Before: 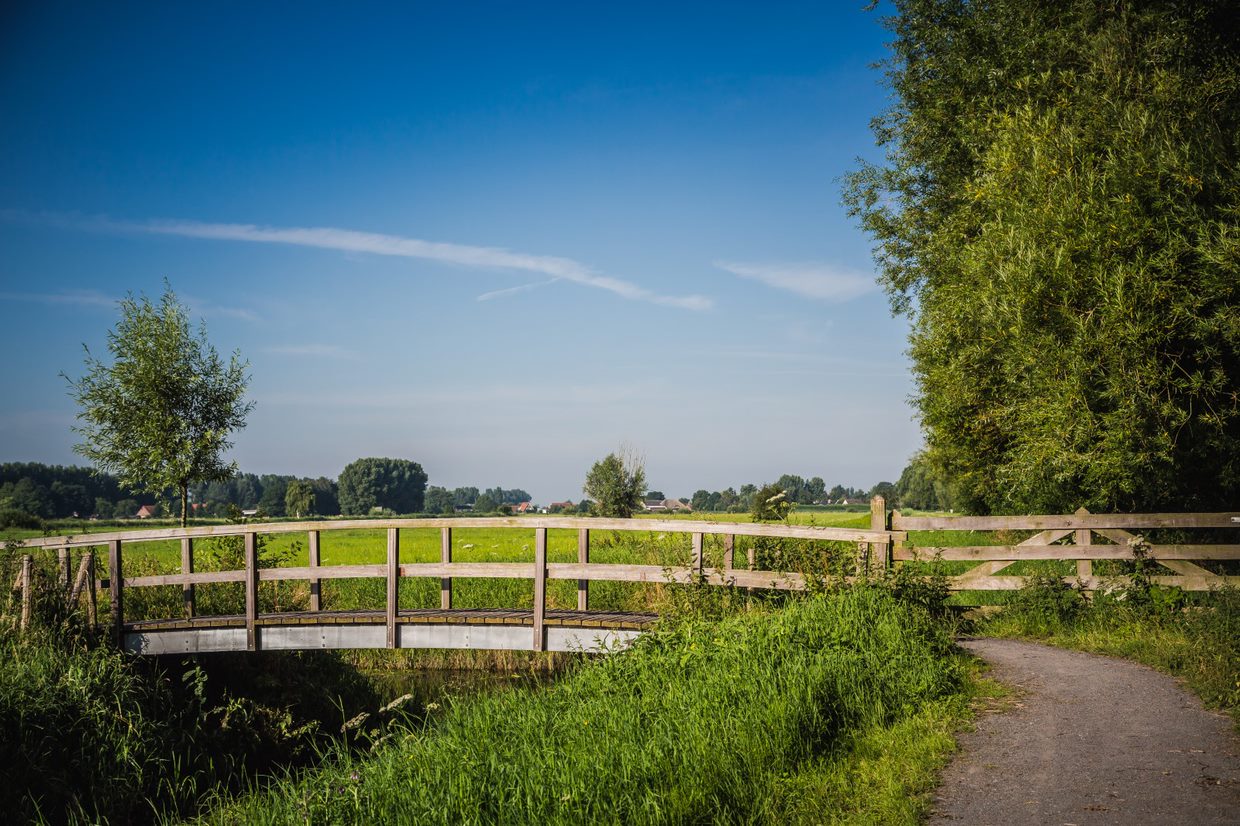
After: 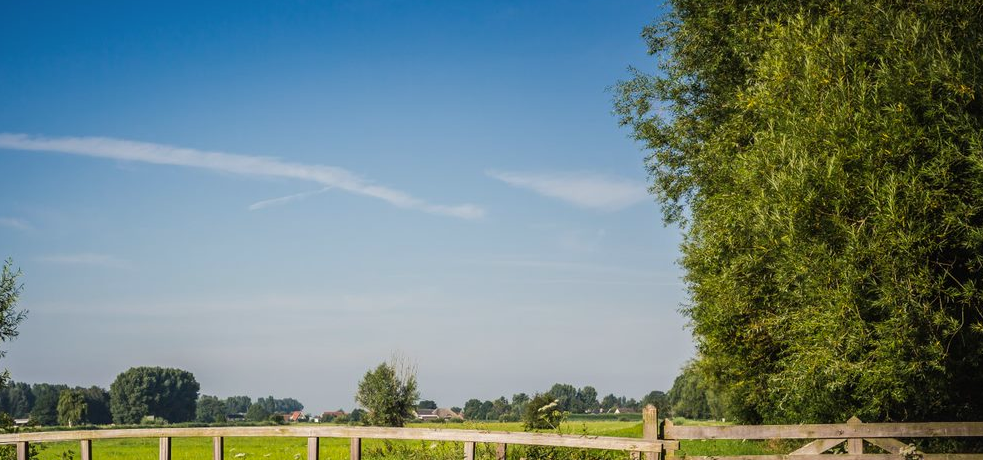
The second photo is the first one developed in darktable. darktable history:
color correction: highlights b* 2.92
crop: left 18.421%, top 11.103%, right 2.287%, bottom 33.158%
